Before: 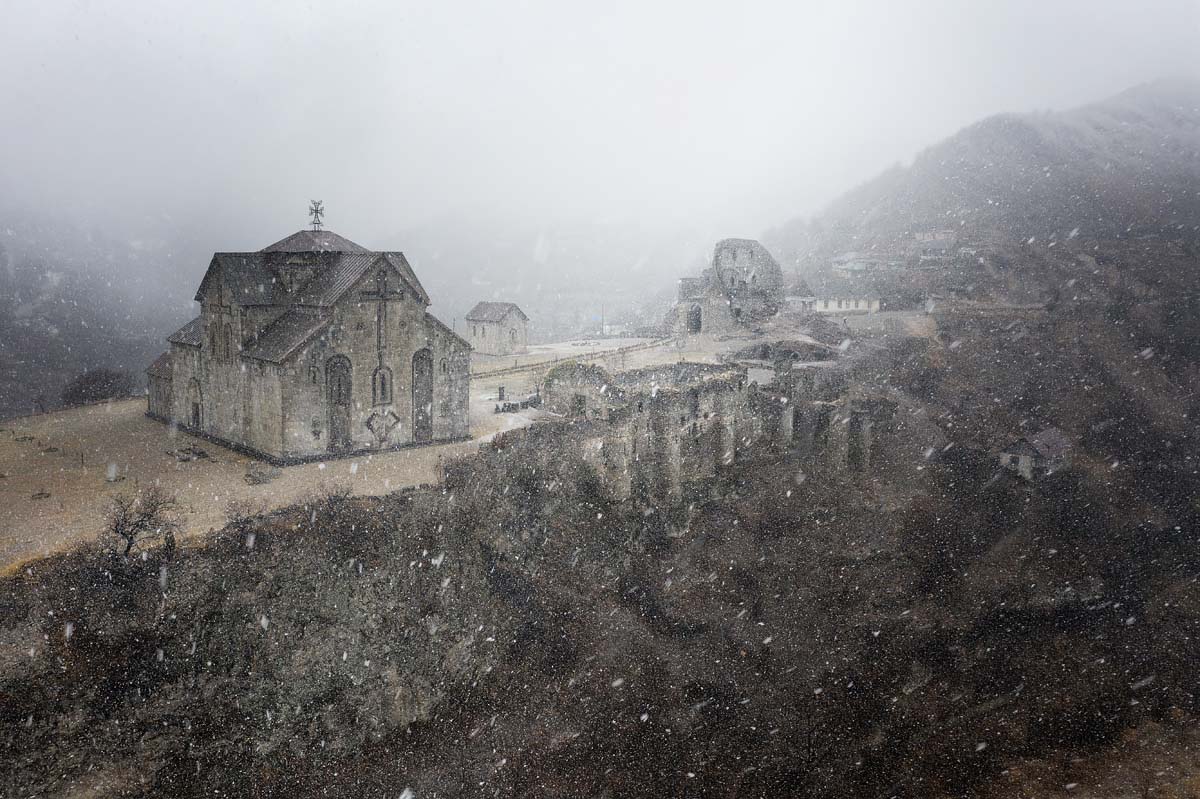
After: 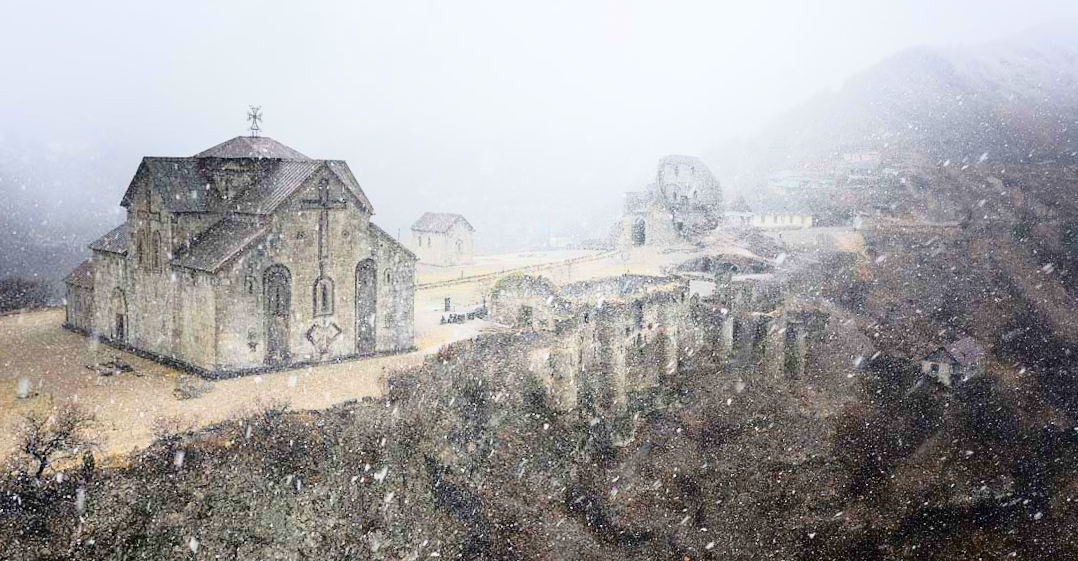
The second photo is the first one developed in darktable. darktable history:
crop: left 8.155%, top 6.611%, bottom 15.385%
velvia: strength 32%, mid-tones bias 0.2
exposure: black level correction 0.001, exposure 0.014 EV, compensate highlight preservation false
tone curve: curves: ch0 [(0, 0) (0.003, 0.002) (0.011, 0.008) (0.025, 0.019) (0.044, 0.034) (0.069, 0.053) (0.1, 0.079) (0.136, 0.127) (0.177, 0.191) (0.224, 0.274) (0.277, 0.367) (0.335, 0.465) (0.399, 0.552) (0.468, 0.643) (0.543, 0.737) (0.623, 0.82) (0.709, 0.891) (0.801, 0.928) (0.898, 0.963) (1, 1)], color space Lab, independent channels, preserve colors none
color balance rgb: perceptual saturation grading › global saturation 20%, perceptual saturation grading › highlights -25%, perceptual saturation grading › shadows 25%
rotate and perspective: rotation -0.013°, lens shift (vertical) -0.027, lens shift (horizontal) 0.178, crop left 0.016, crop right 0.989, crop top 0.082, crop bottom 0.918
